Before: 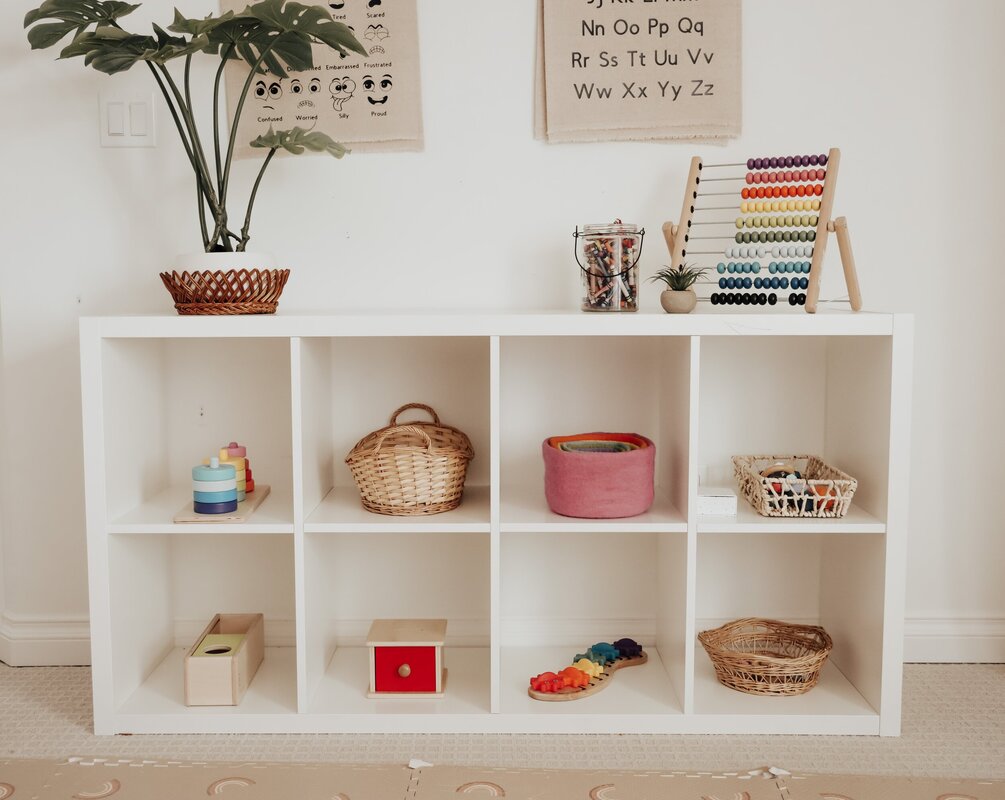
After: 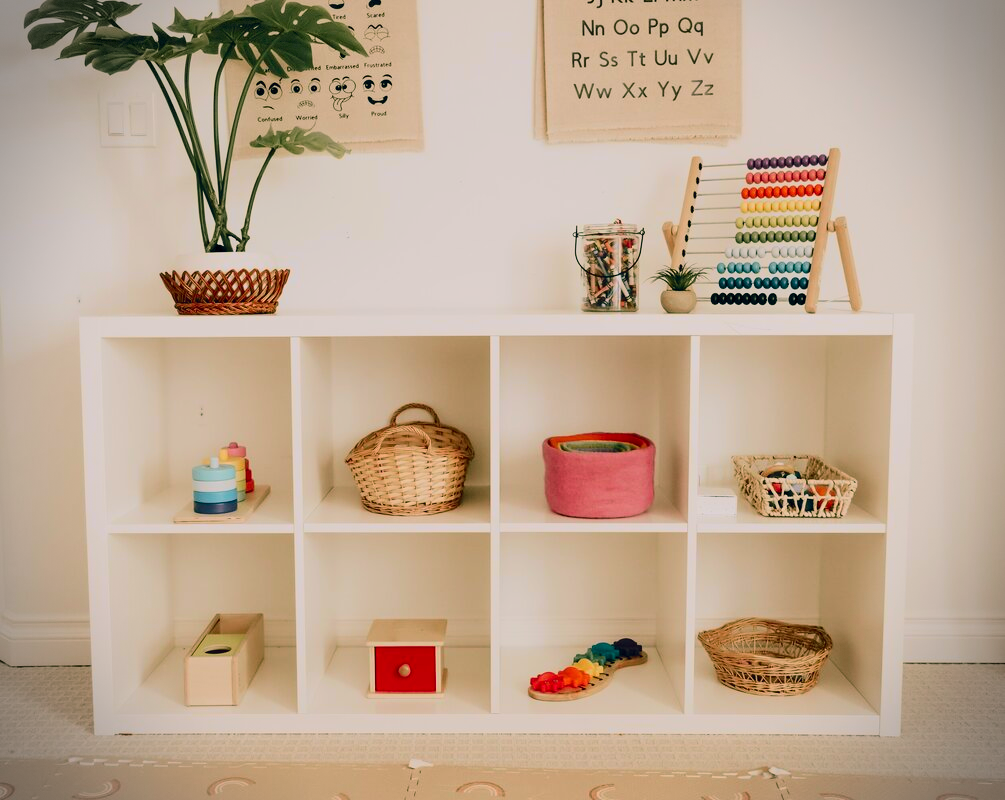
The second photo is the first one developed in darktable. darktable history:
vignetting: dithering 8-bit output, unbound false
tone curve: curves: ch0 [(0, 0) (0.091, 0.066) (0.184, 0.16) (0.491, 0.519) (0.748, 0.765) (1, 0.919)]; ch1 [(0, 0) (0.179, 0.173) (0.322, 0.32) (0.424, 0.424) (0.502, 0.504) (0.56, 0.575) (0.631, 0.675) (0.777, 0.806) (1, 1)]; ch2 [(0, 0) (0.434, 0.447) (0.497, 0.498) (0.539, 0.566) (0.676, 0.691) (1, 1)], color space Lab, independent channels, preserve colors none
color balance rgb: shadows lift › chroma 11.663%, shadows lift › hue 131.64°, highlights gain › chroma 0.886%, highlights gain › hue 28.48°, global offset › chroma 0.095%, global offset › hue 254.26°, perceptual saturation grading › global saturation 19.667%, global vibrance 20%
